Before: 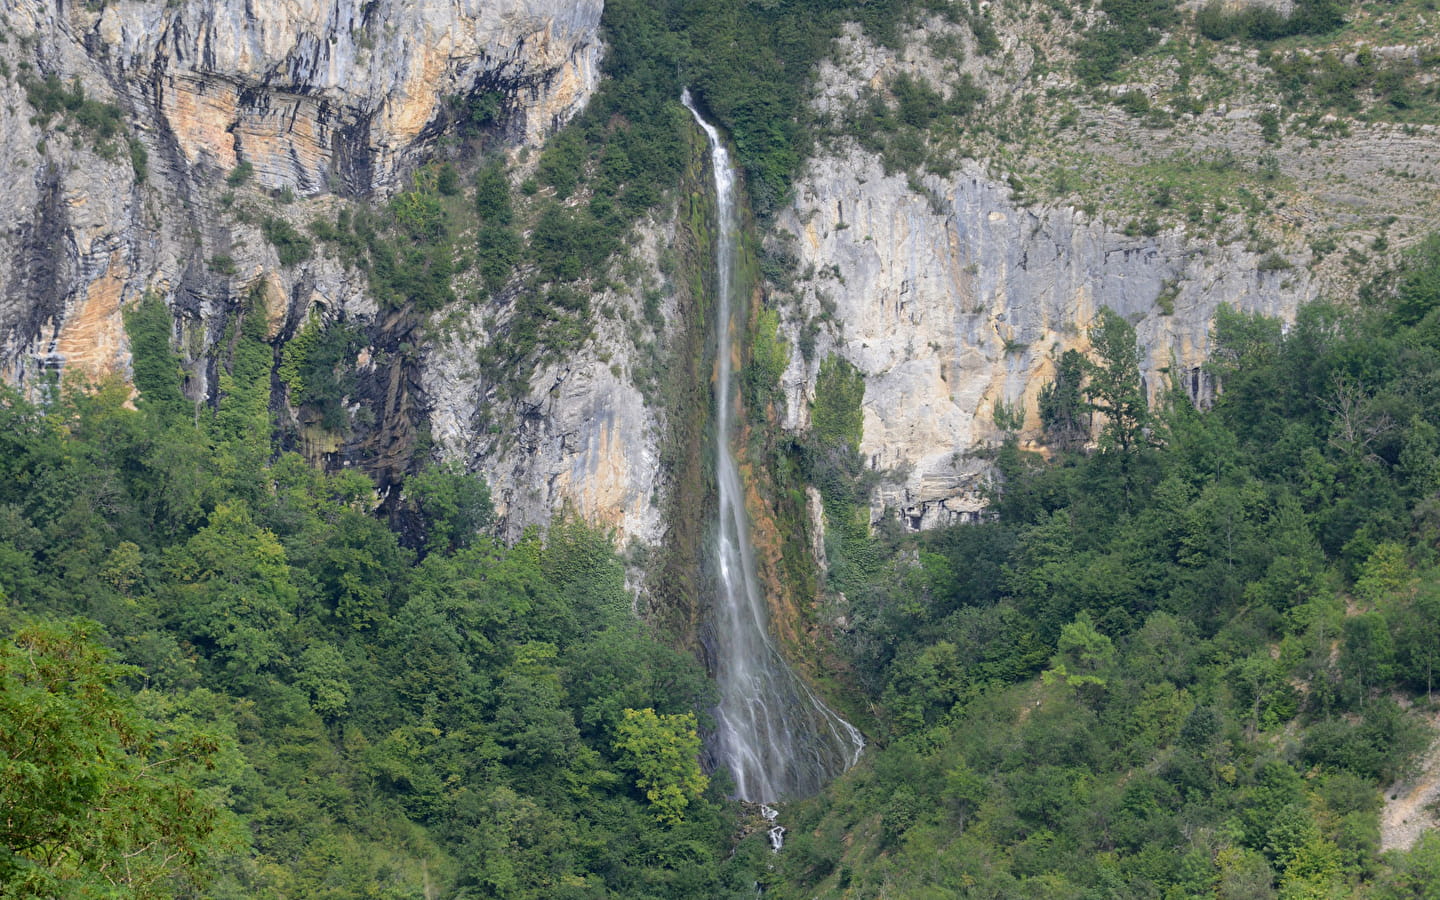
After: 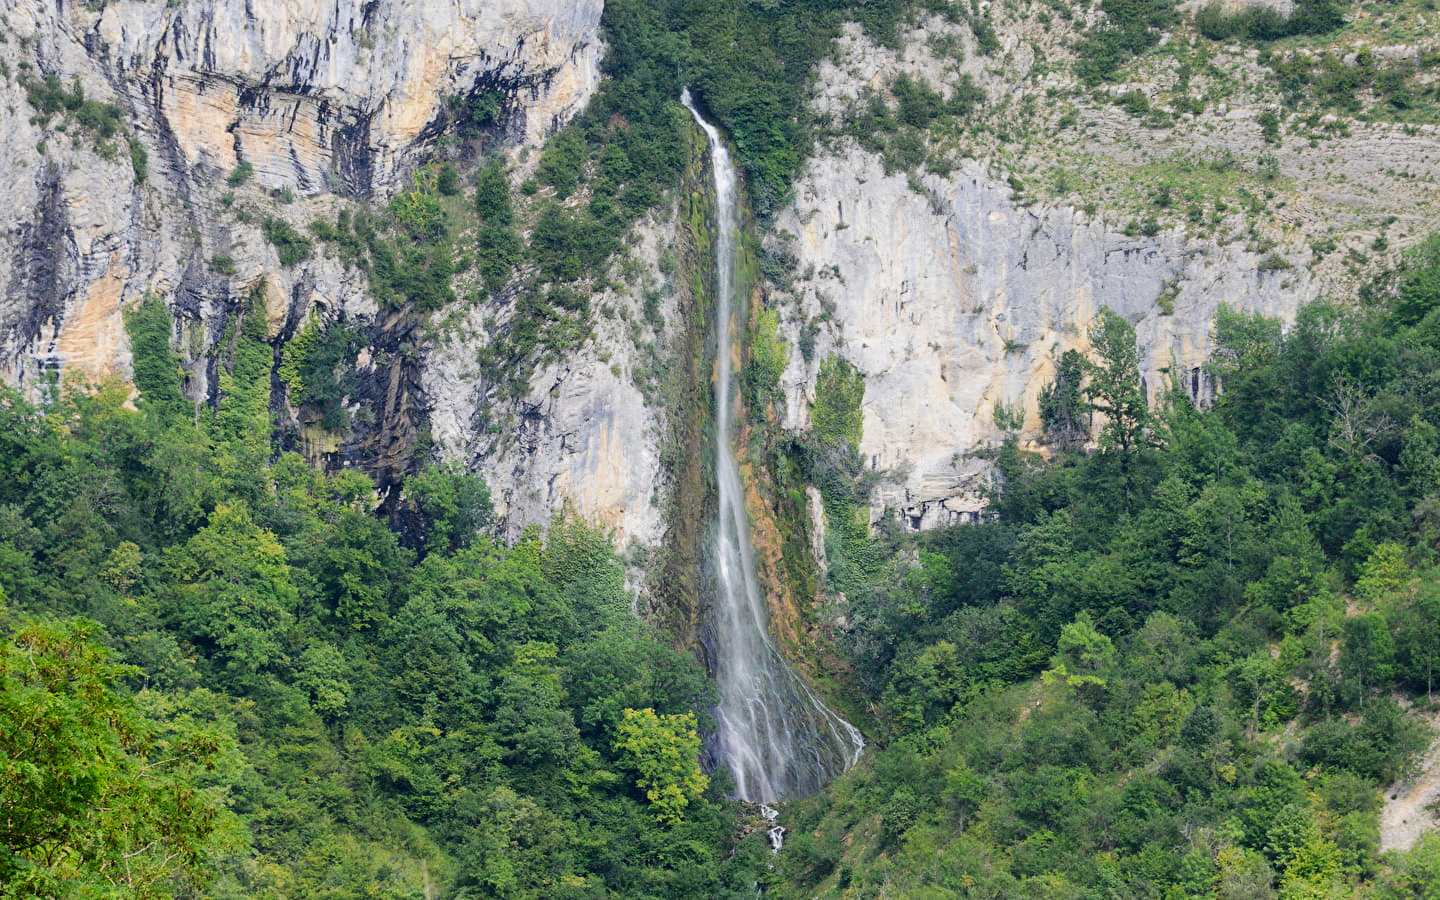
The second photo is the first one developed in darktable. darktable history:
tone curve: curves: ch0 [(0, 0) (0.078, 0.052) (0.236, 0.22) (0.427, 0.472) (0.508, 0.586) (0.654, 0.742) (0.793, 0.851) (0.994, 0.974)]; ch1 [(0, 0) (0.161, 0.092) (0.35, 0.33) (0.392, 0.392) (0.456, 0.456) (0.505, 0.502) (0.537, 0.518) (0.553, 0.534) (0.602, 0.579) (0.718, 0.718) (1, 1)]; ch2 [(0, 0) (0.346, 0.362) (0.411, 0.412) (0.502, 0.502) (0.531, 0.521) (0.586, 0.59) (0.621, 0.604) (1, 1)], preserve colors none
